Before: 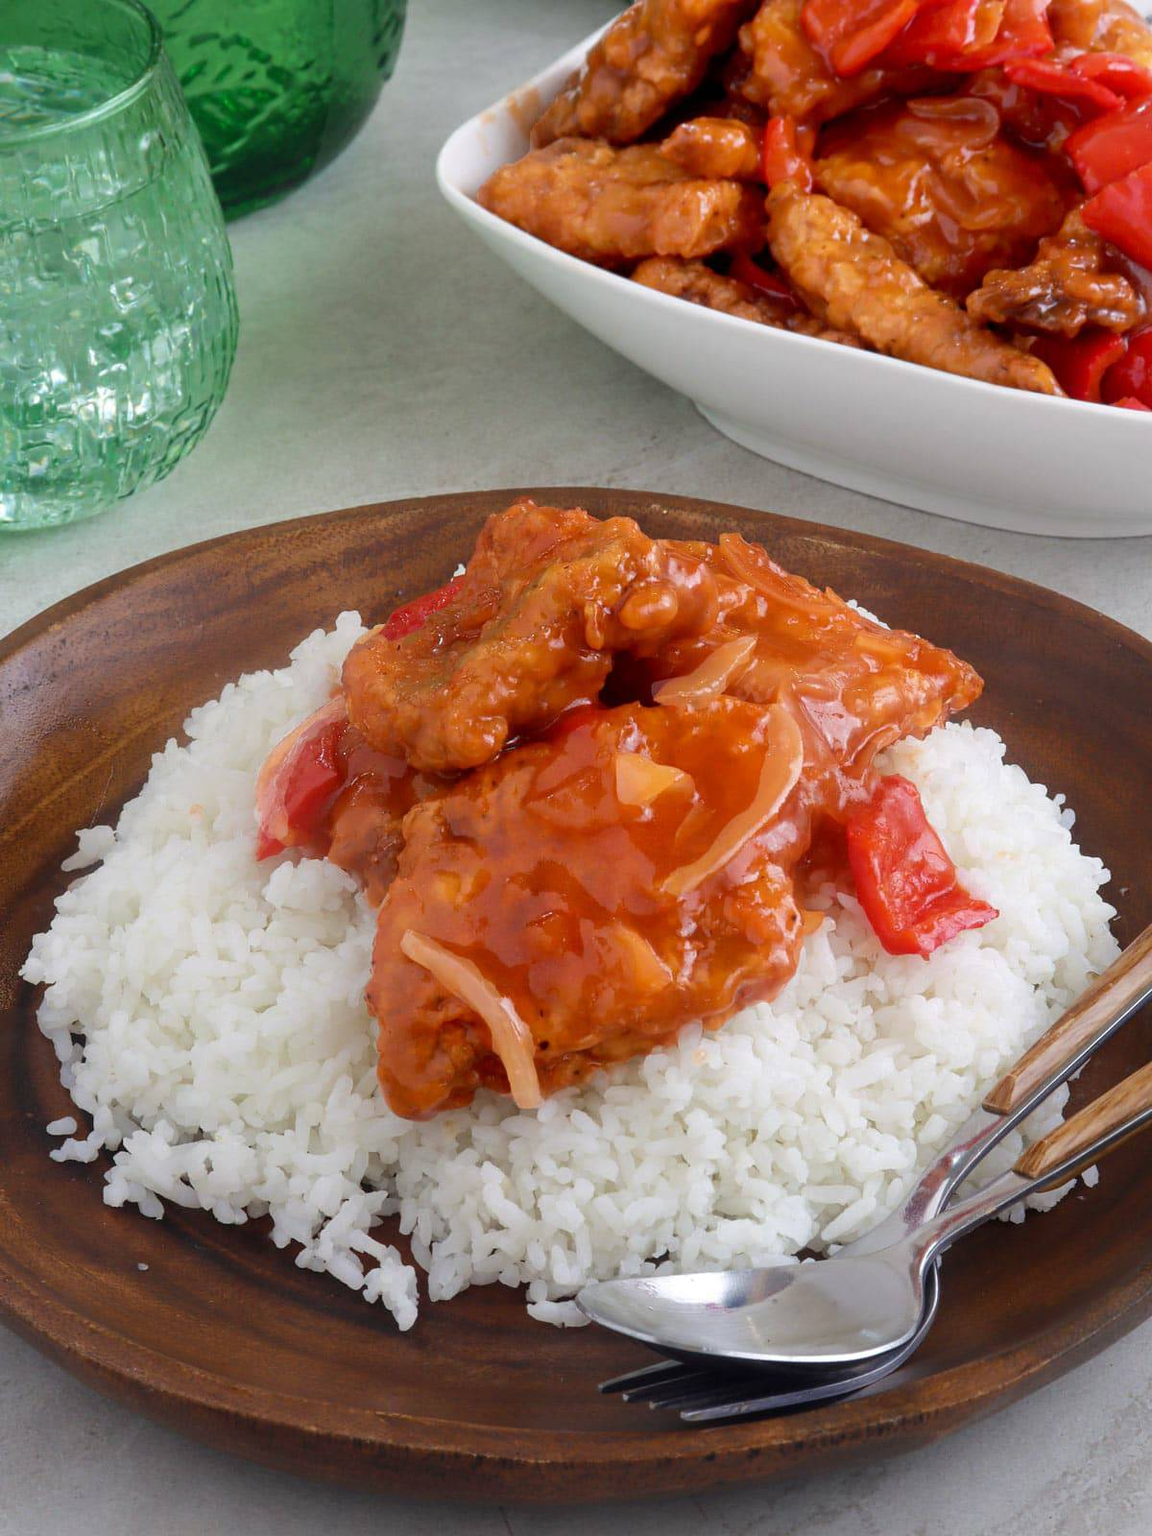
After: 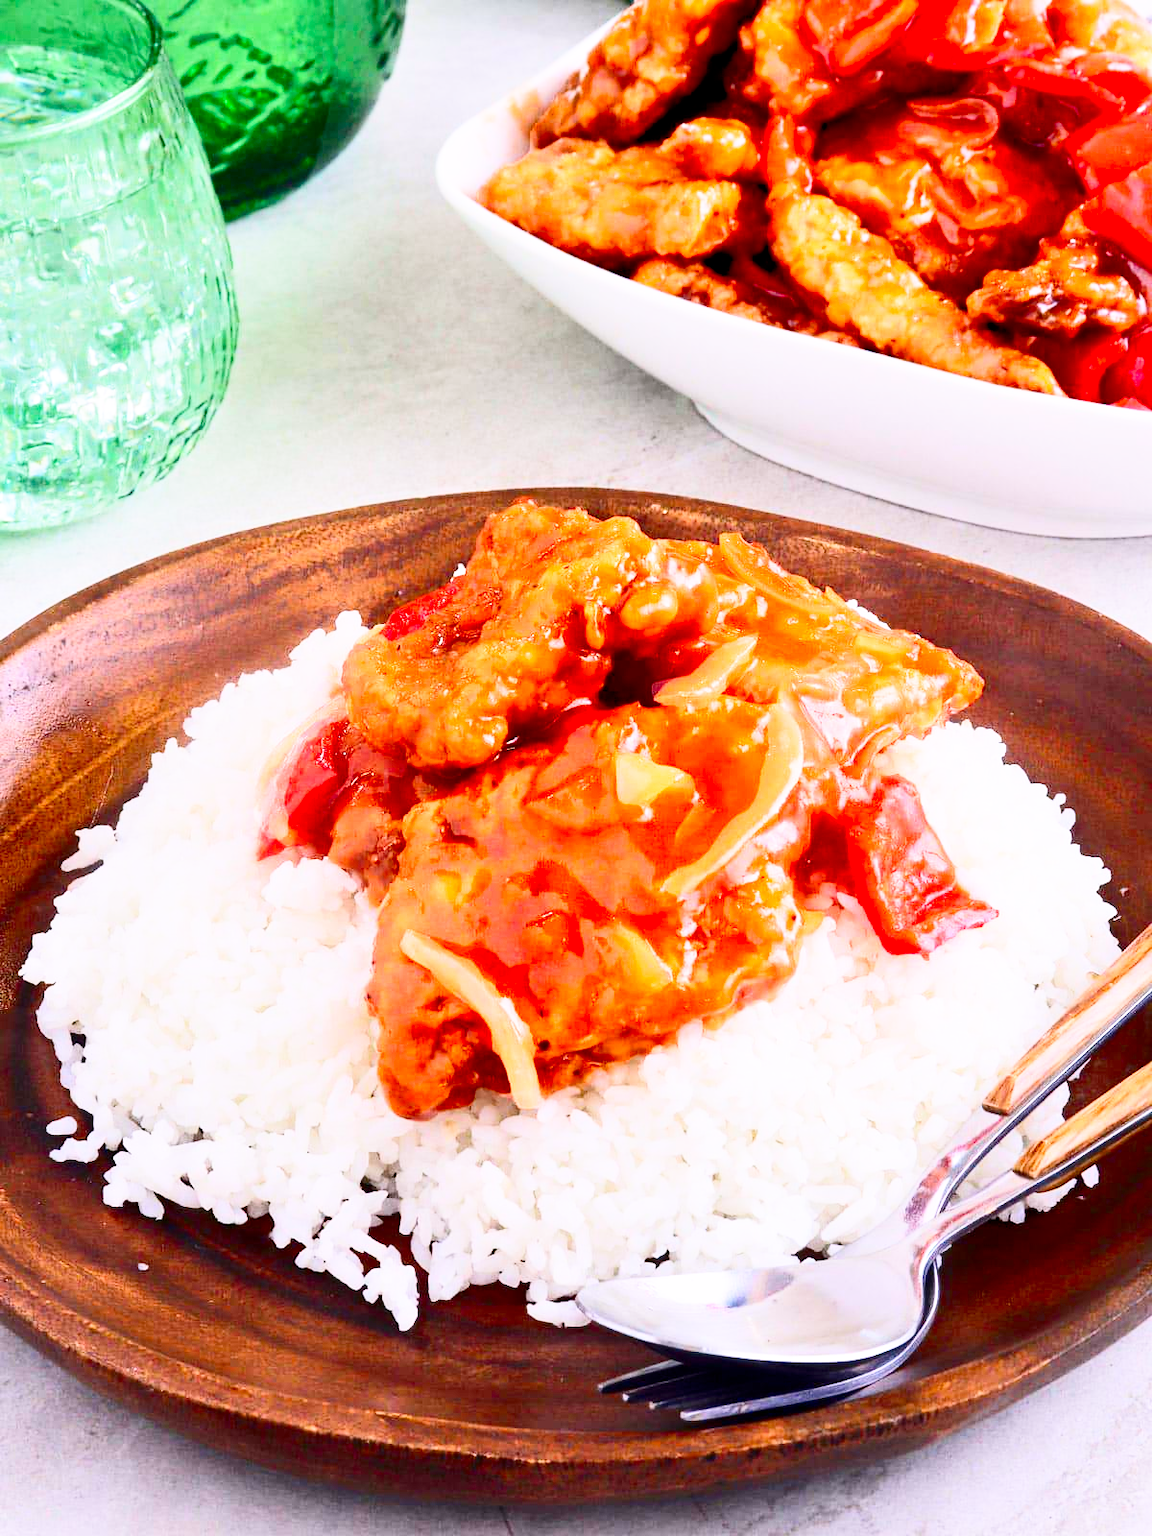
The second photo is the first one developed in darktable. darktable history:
tone equalizer: -8 EV 1 EV, -7 EV 1 EV, -6 EV 1 EV, -5 EV 1 EV, -4 EV 1 EV, -3 EV 0.75 EV, -2 EV 0.5 EV, -1 EV 0.25 EV
filmic rgb: middle gray luminance 12.74%, black relative exposure -10.13 EV, white relative exposure 3.47 EV, threshold 6 EV, target black luminance 0%, hardness 5.74, latitude 44.69%, contrast 1.221, highlights saturation mix 5%, shadows ↔ highlights balance 26.78%, add noise in highlights 0, preserve chrominance no, color science v3 (2019), use custom middle-gray values true, iterations of high-quality reconstruction 0, contrast in highlights soft, enable highlight reconstruction true
white balance: red 1.05, blue 1.072
contrast brightness saturation: contrast 0.4, brightness 0.05, saturation 0.25
